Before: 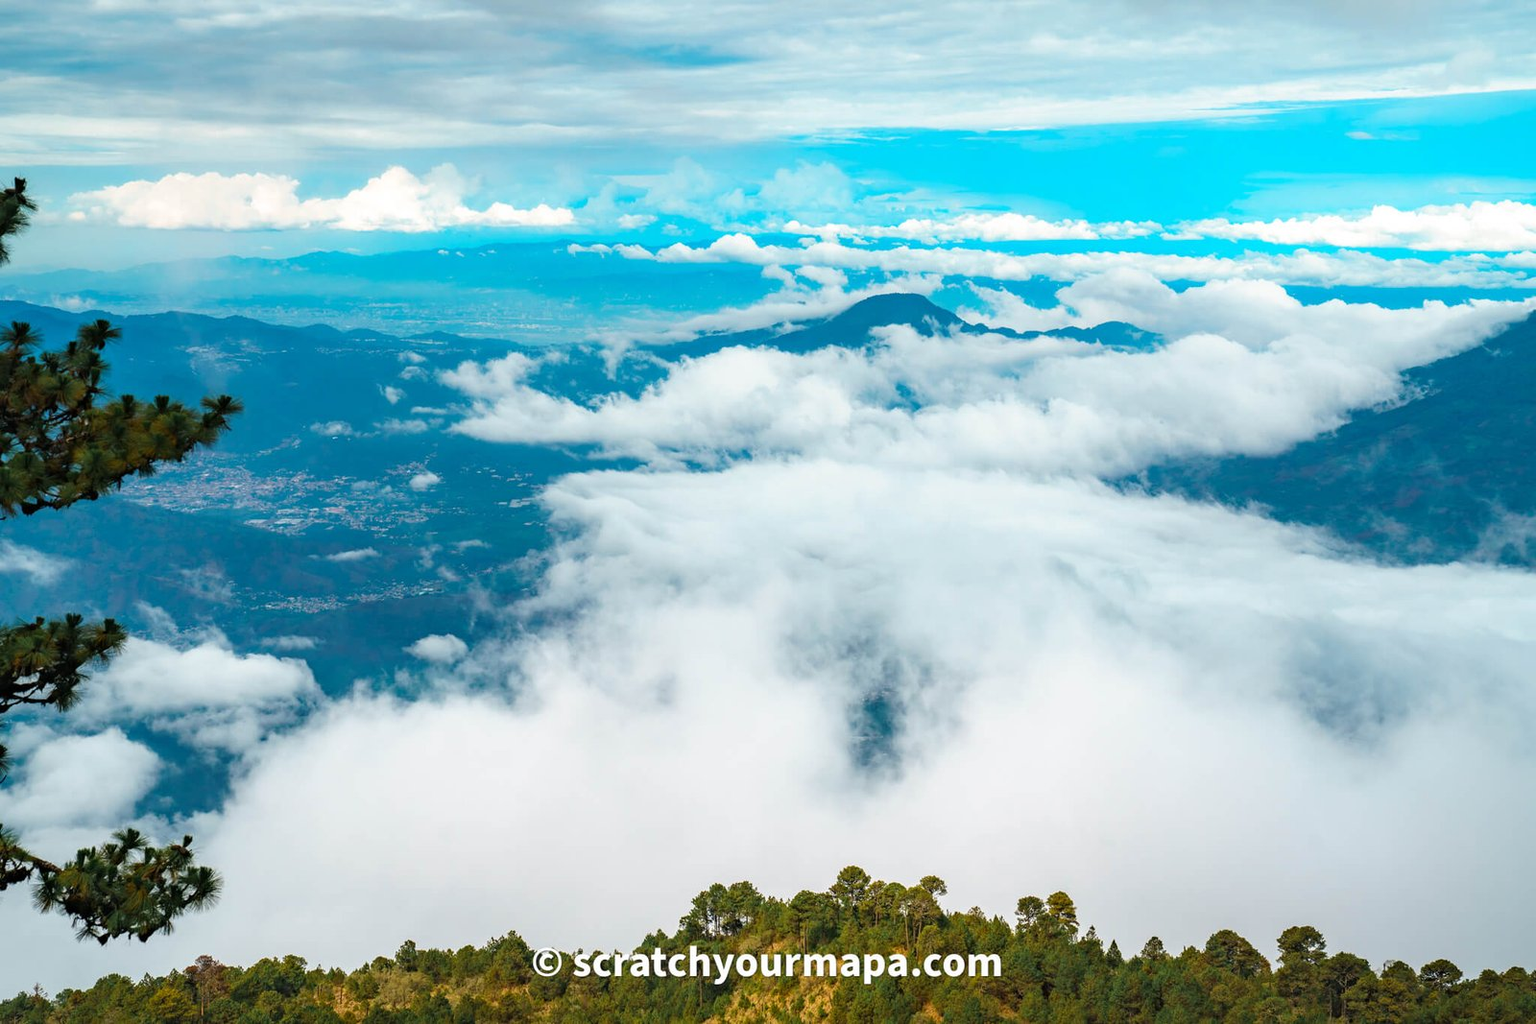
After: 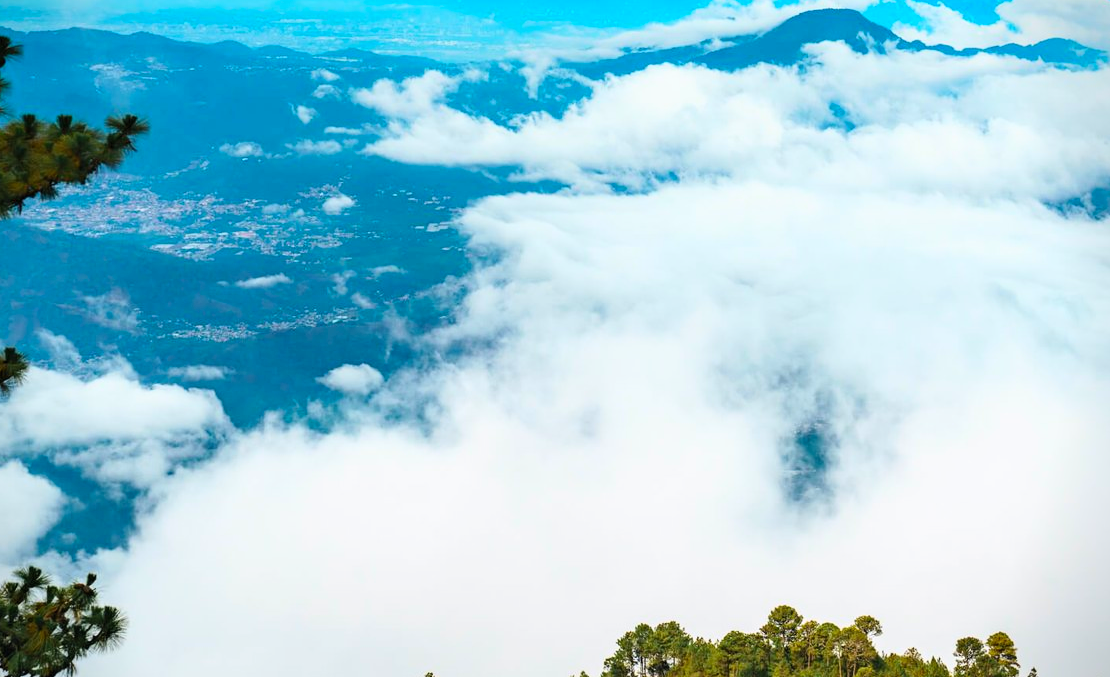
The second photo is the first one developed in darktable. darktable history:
contrast brightness saturation: contrast 0.205, brightness 0.163, saturation 0.22
vignetting: fall-off start 92.63%, saturation 0.036, center (-0.011, 0)
crop: left 6.519%, top 27.904%, right 24.062%, bottom 8.574%
